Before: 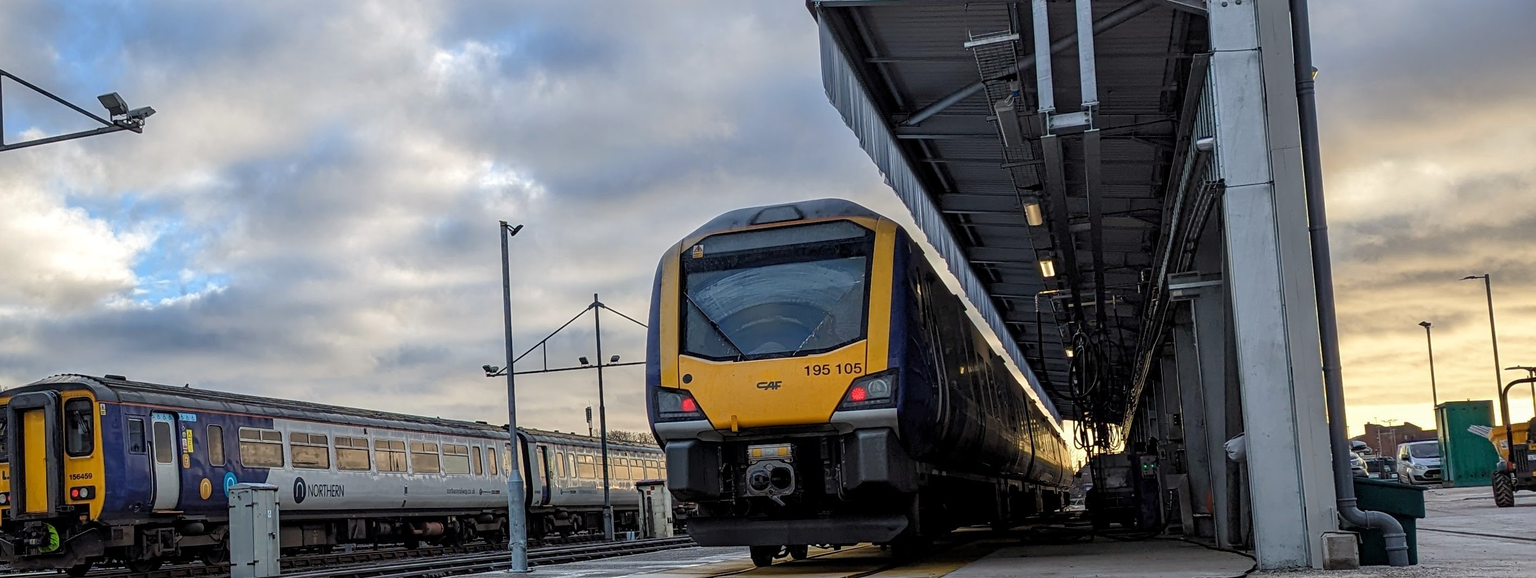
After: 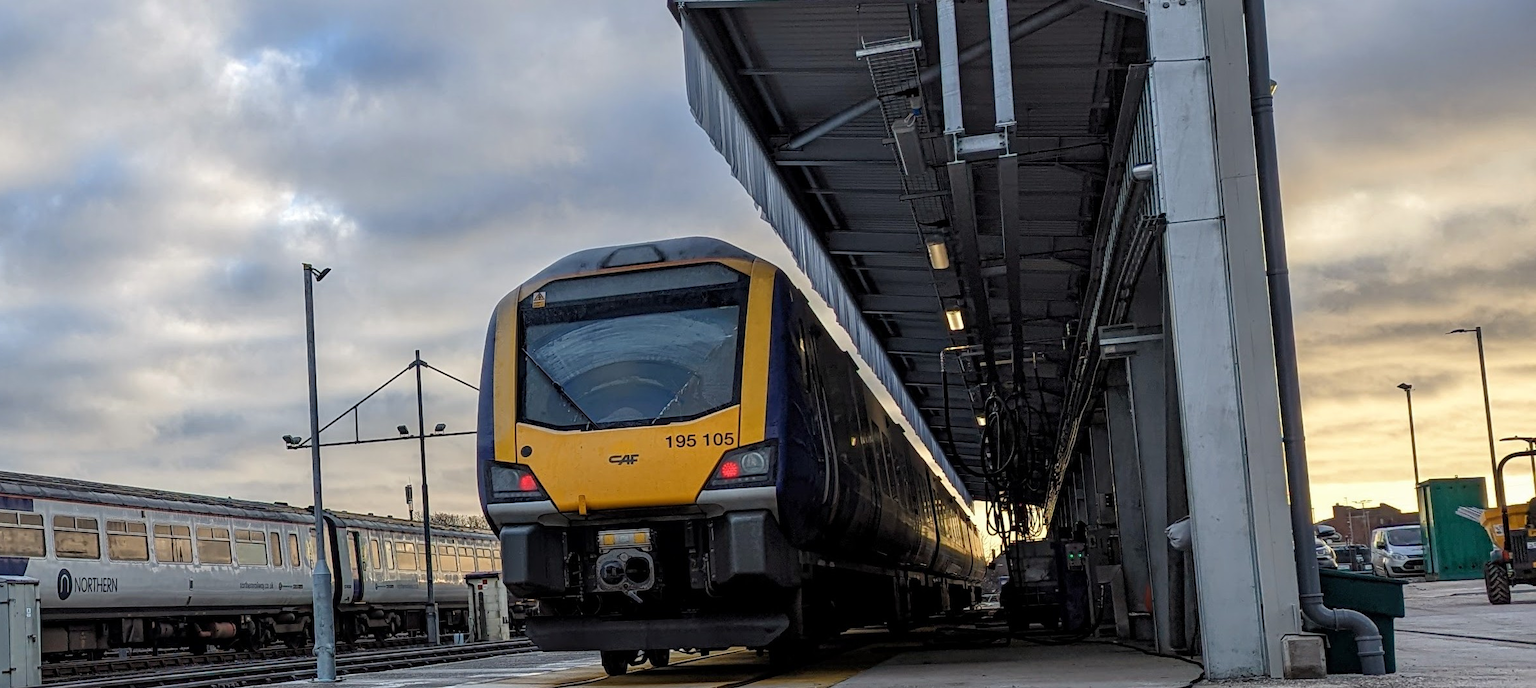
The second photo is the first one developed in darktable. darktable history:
crop: left 16.011%
